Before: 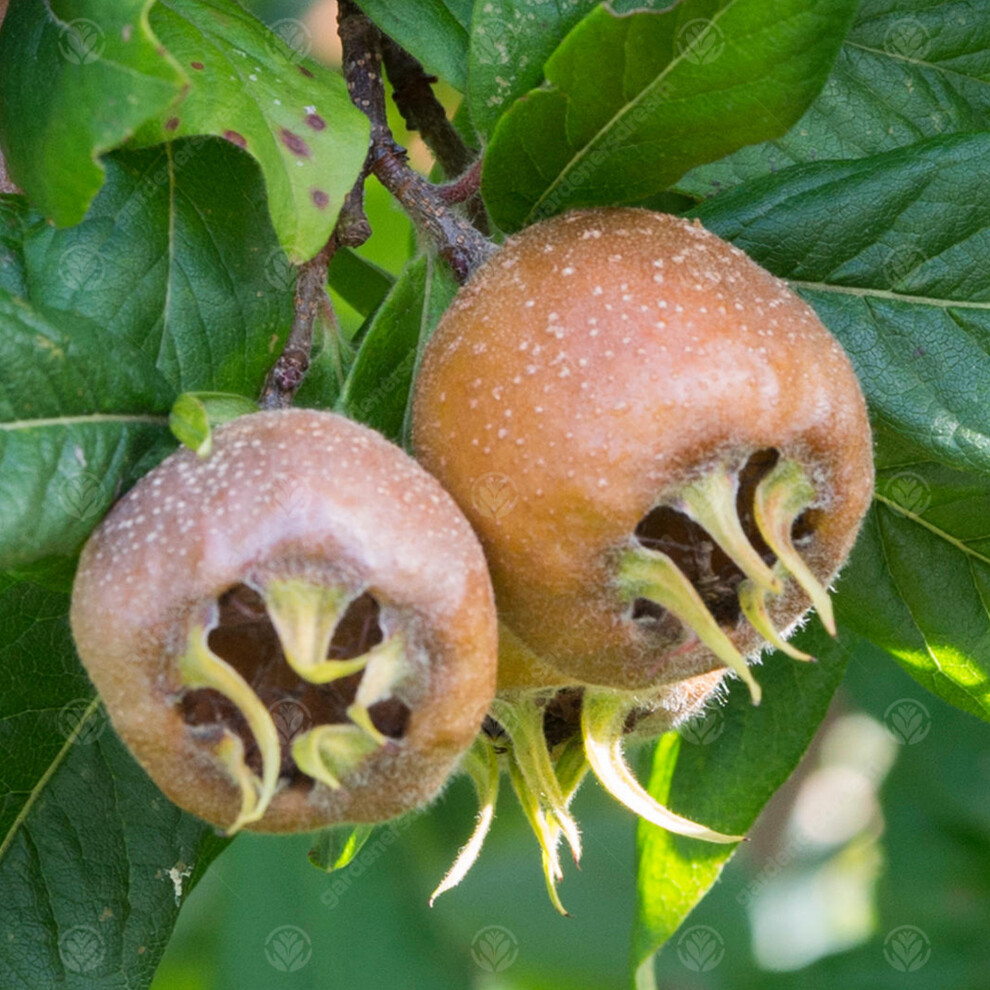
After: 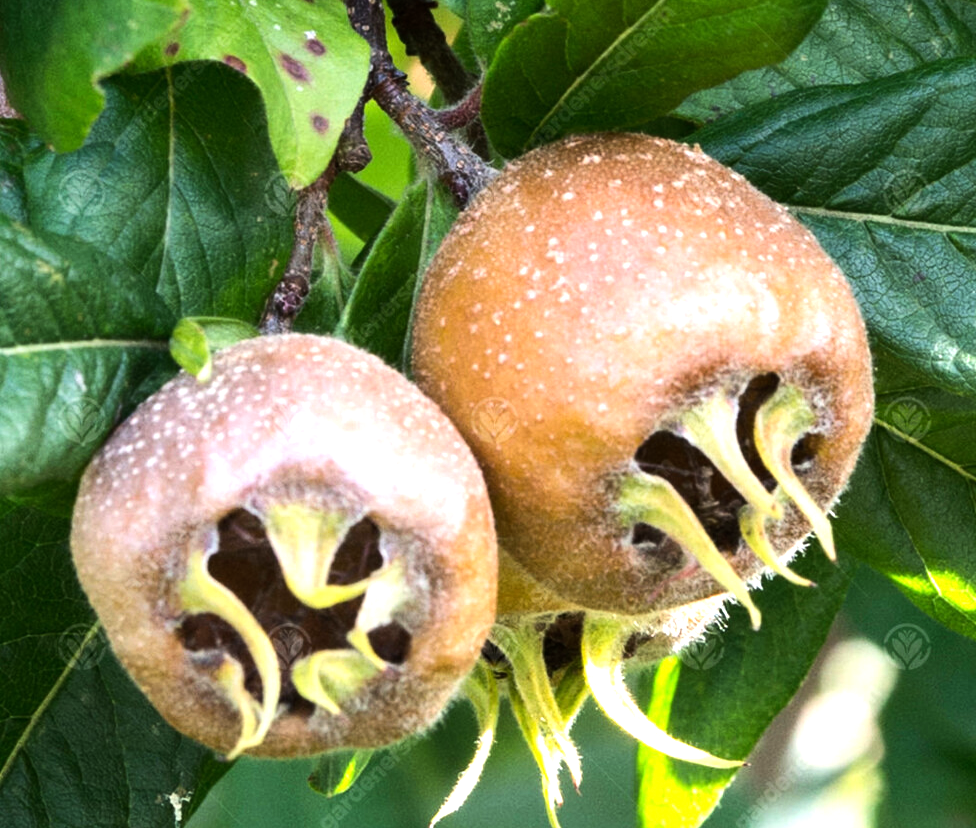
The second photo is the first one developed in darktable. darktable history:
tone equalizer: -8 EV -1.08 EV, -7 EV -1.01 EV, -6 EV -0.867 EV, -5 EV -0.578 EV, -3 EV 0.578 EV, -2 EV 0.867 EV, -1 EV 1.01 EV, +0 EV 1.08 EV, edges refinement/feathering 500, mask exposure compensation -1.57 EV, preserve details no
crop: top 7.625%, bottom 8.027%
